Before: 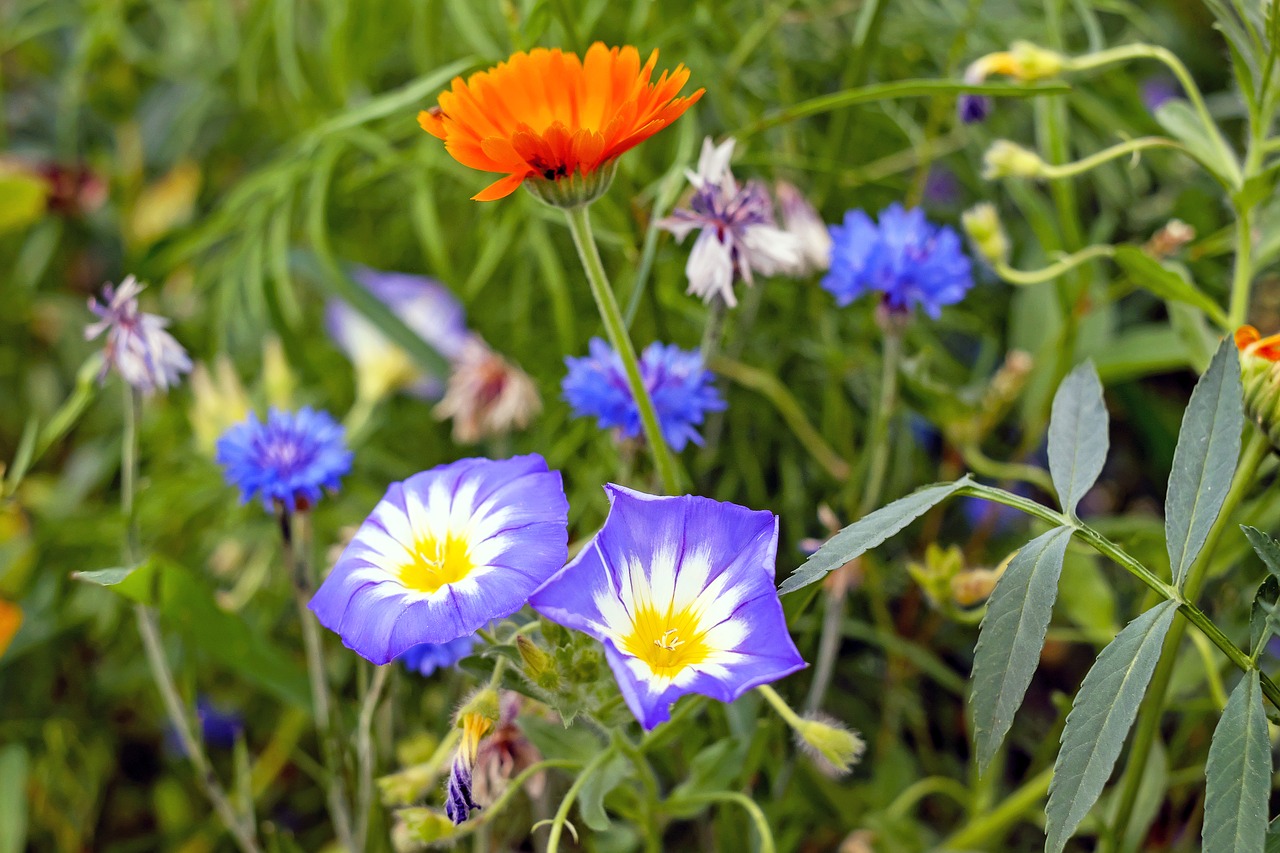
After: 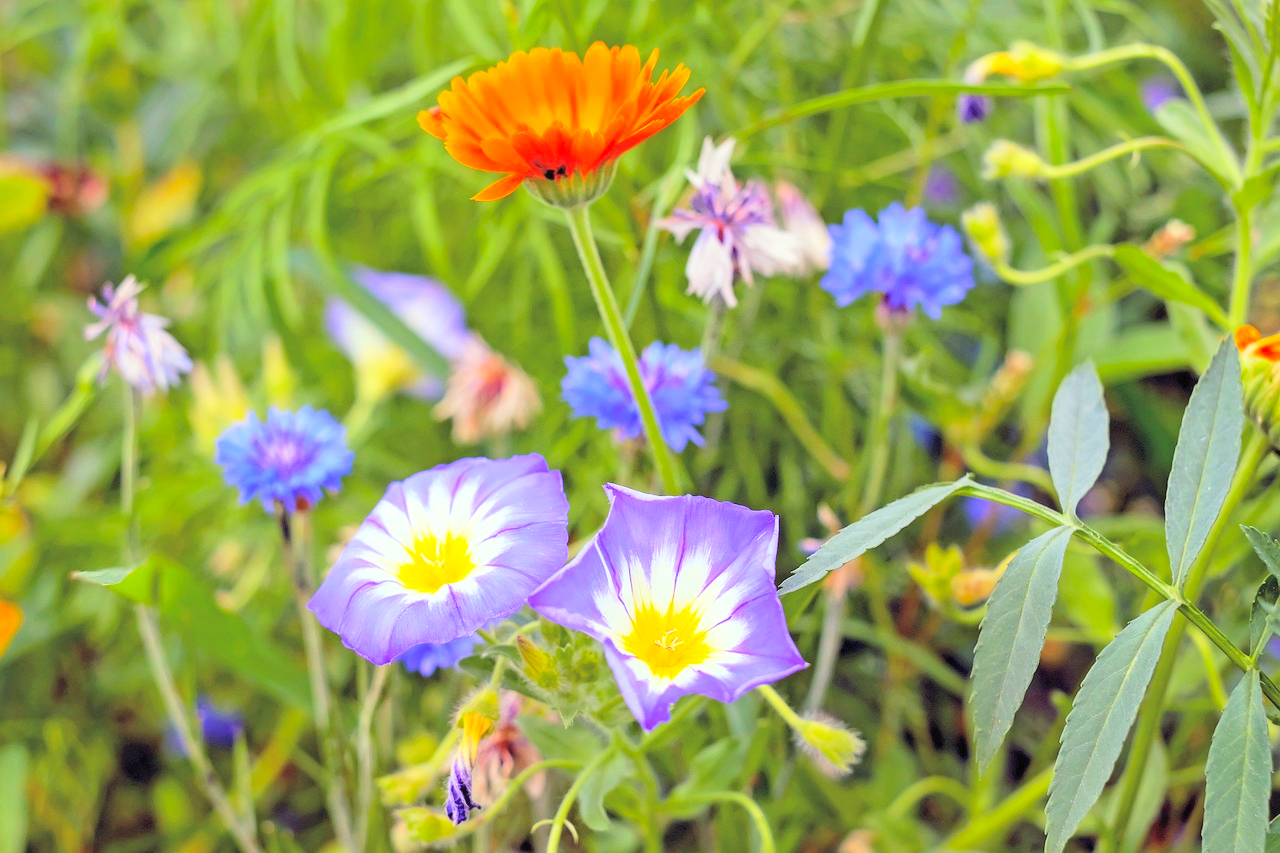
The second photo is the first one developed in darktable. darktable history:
exposure: black level correction 0, exposure 1.379 EV, compensate exposure bias true, compensate highlight preservation false
global tonemap: drago (0.7, 100)
